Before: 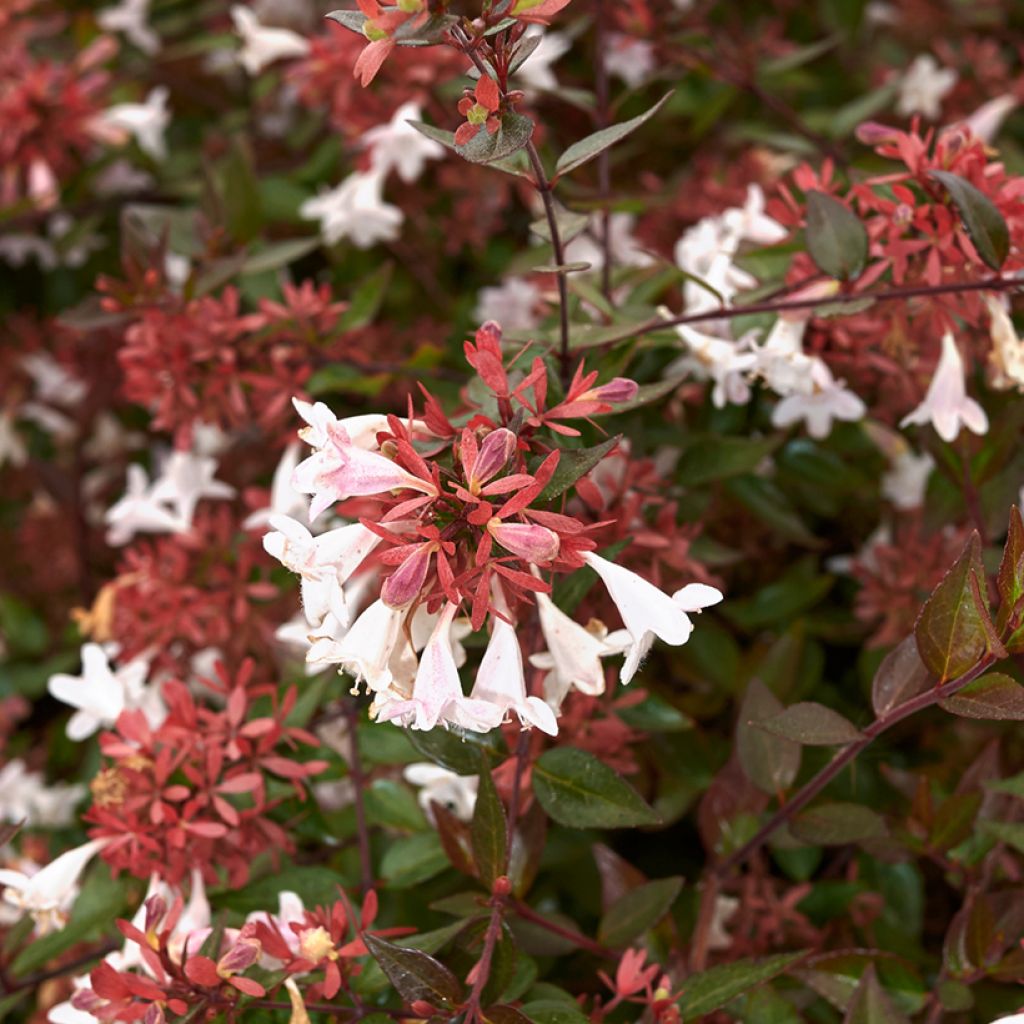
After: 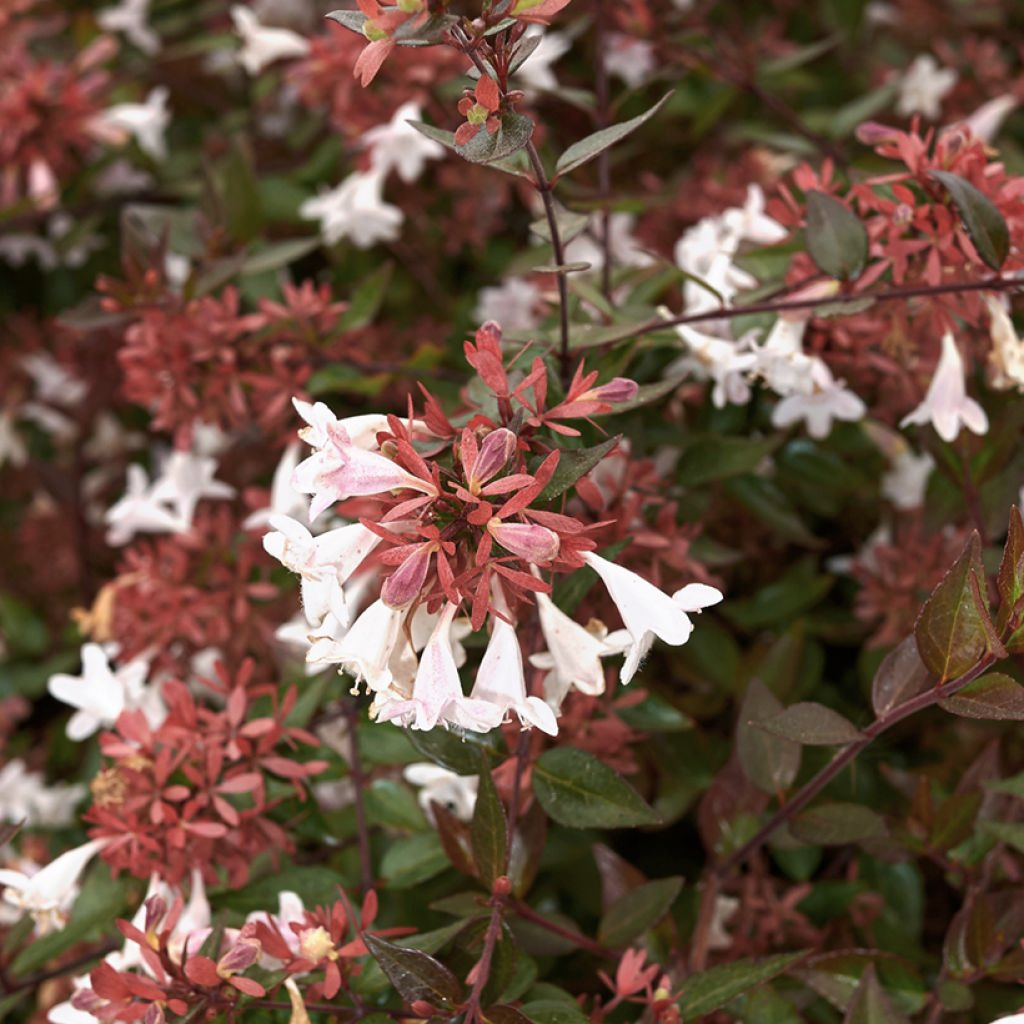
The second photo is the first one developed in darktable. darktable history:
contrast brightness saturation: saturation -0.166
